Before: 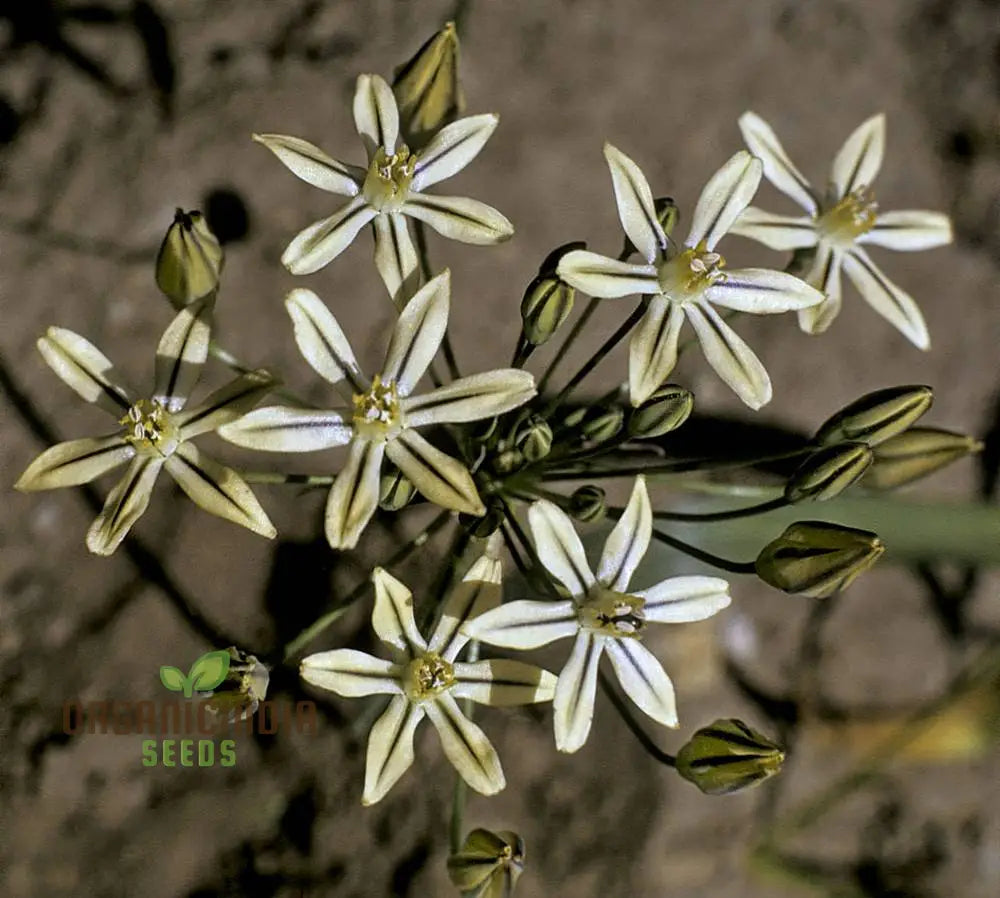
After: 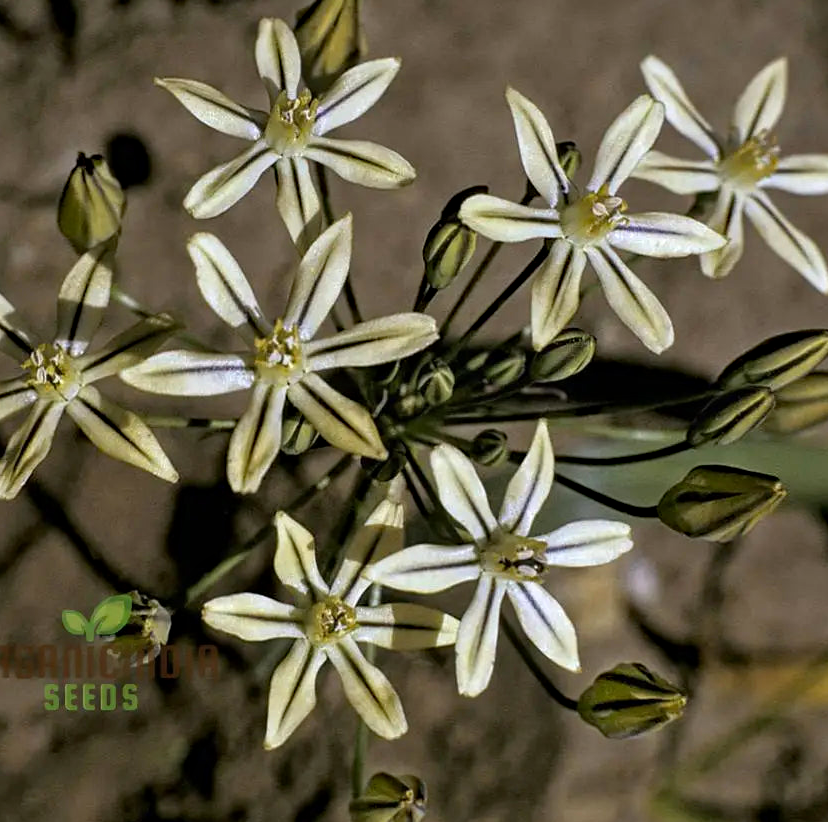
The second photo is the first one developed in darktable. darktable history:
crop: left 9.807%, top 6.259%, right 7.334%, bottom 2.177%
haze removal: compatibility mode true, adaptive false
